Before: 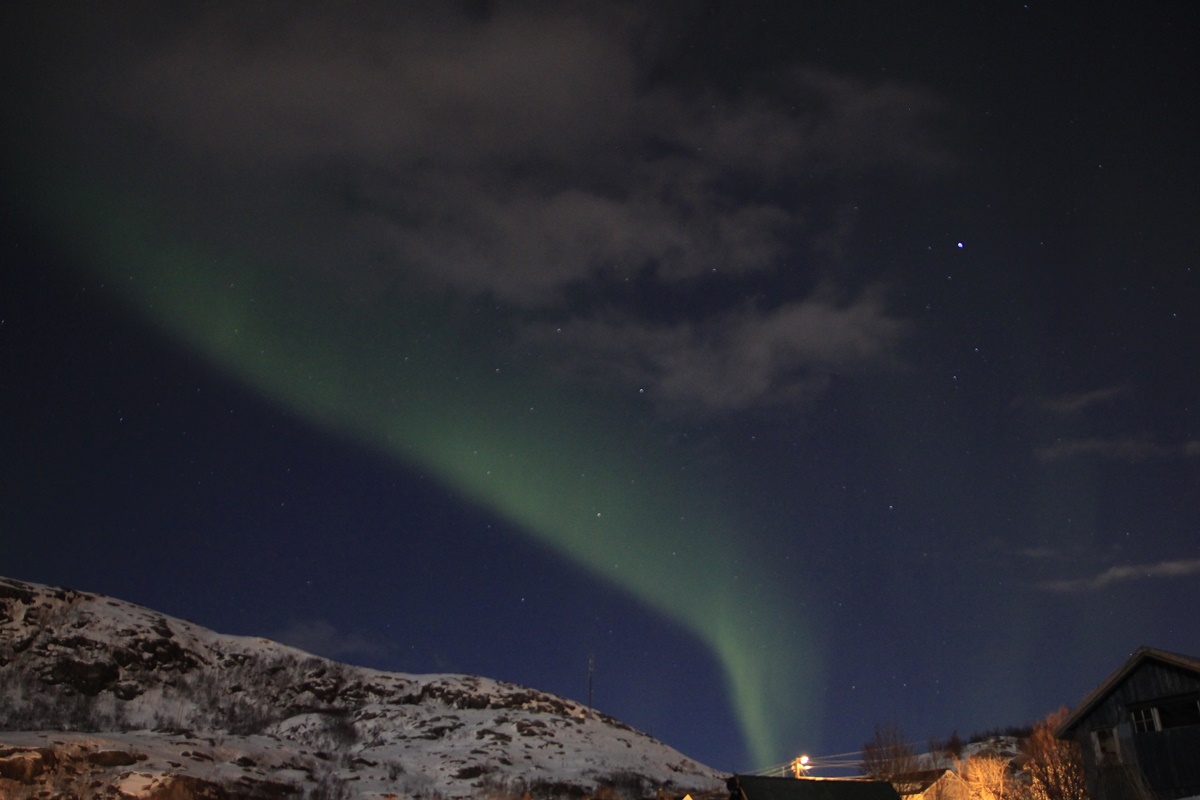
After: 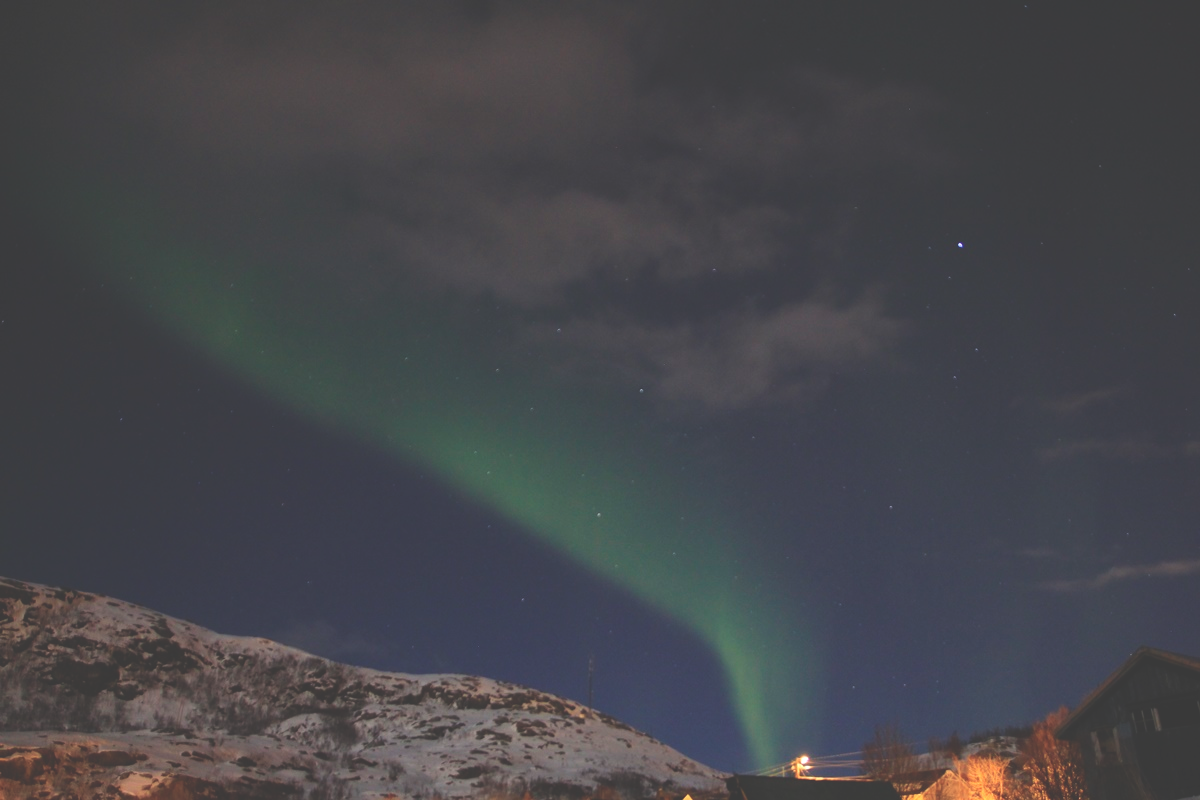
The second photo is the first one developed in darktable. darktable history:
velvia: on, module defaults
exposure: black level correction -0.041, exposure 0.059 EV, compensate highlight preservation false
